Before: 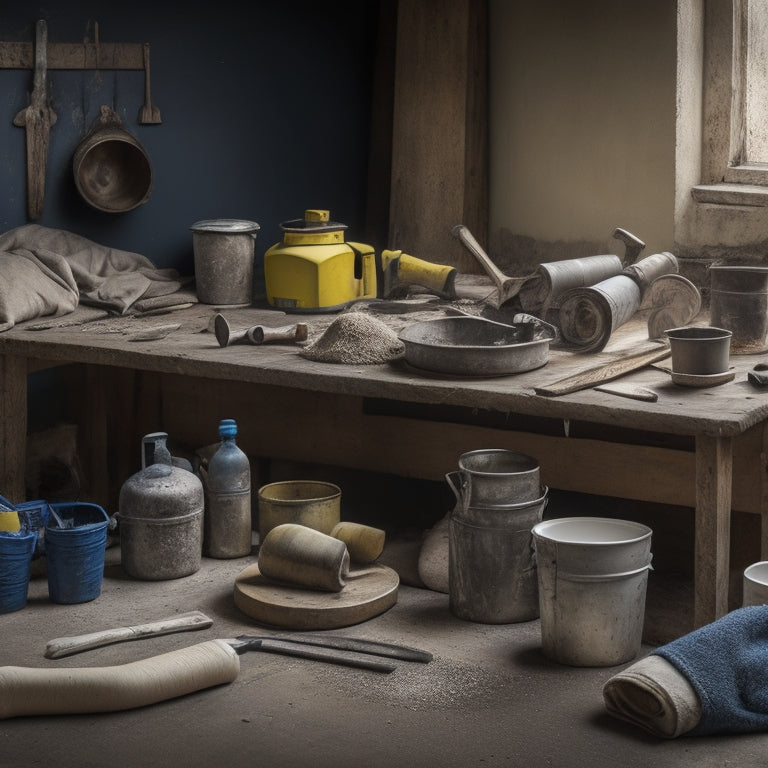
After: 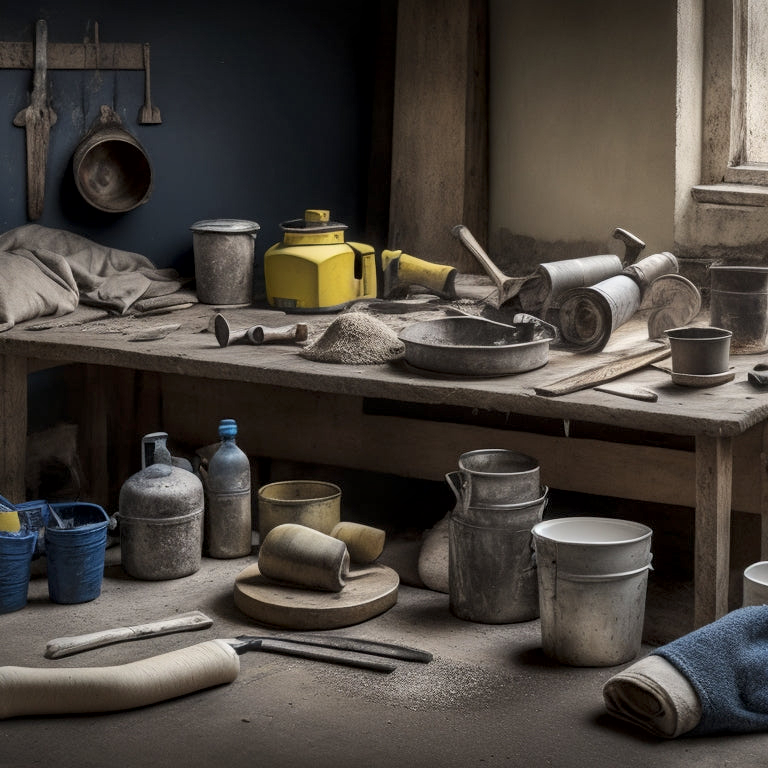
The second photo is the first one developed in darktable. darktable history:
local contrast: mode bilateral grid, contrast 25, coarseness 47, detail 151%, midtone range 0.2
